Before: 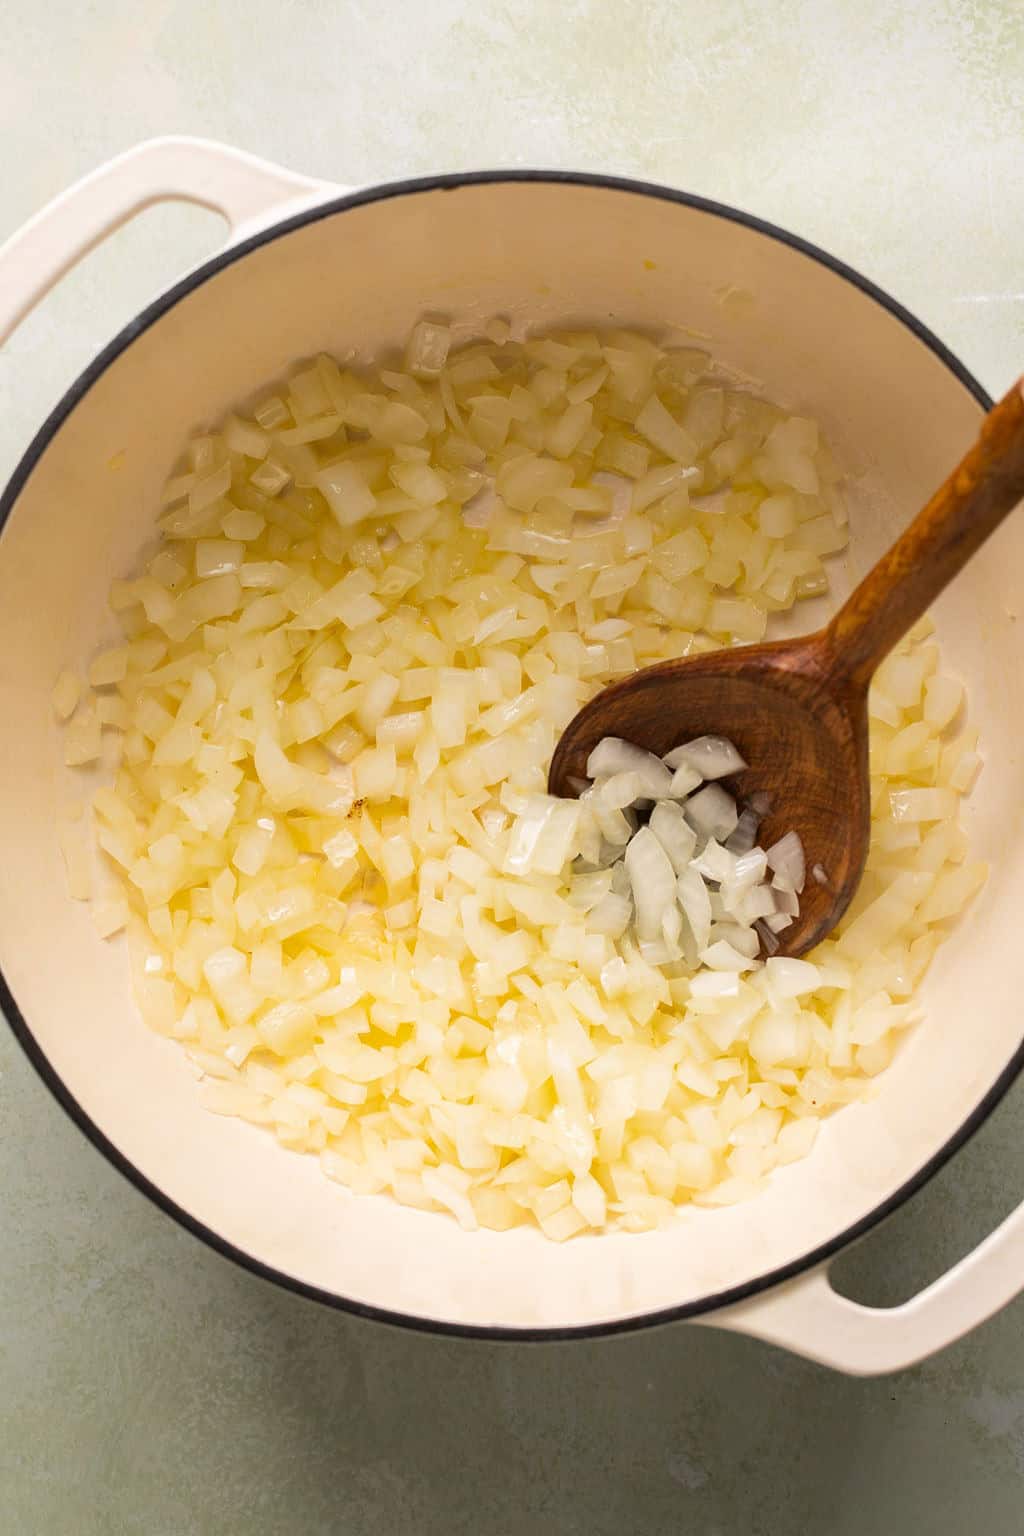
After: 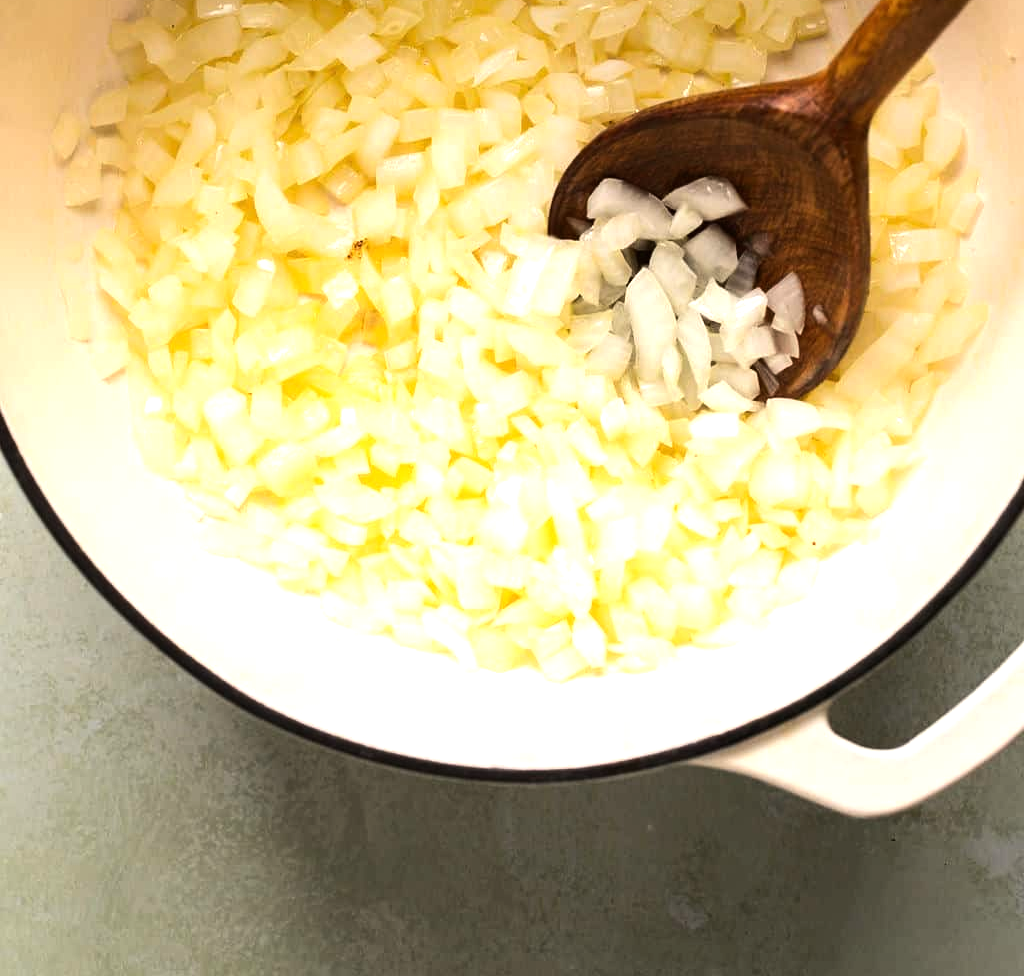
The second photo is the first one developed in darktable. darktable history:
tone equalizer: -8 EV -0.75 EV, -7 EV -0.7 EV, -6 EV -0.6 EV, -5 EV -0.4 EV, -3 EV 0.4 EV, -2 EV 0.6 EV, -1 EV 0.7 EV, +0 EV 0.75 EV, edges refinement/feathering 500, mask exposure compensation -1.57 EV, preserve details no
crop and rotate: top 36.435%
